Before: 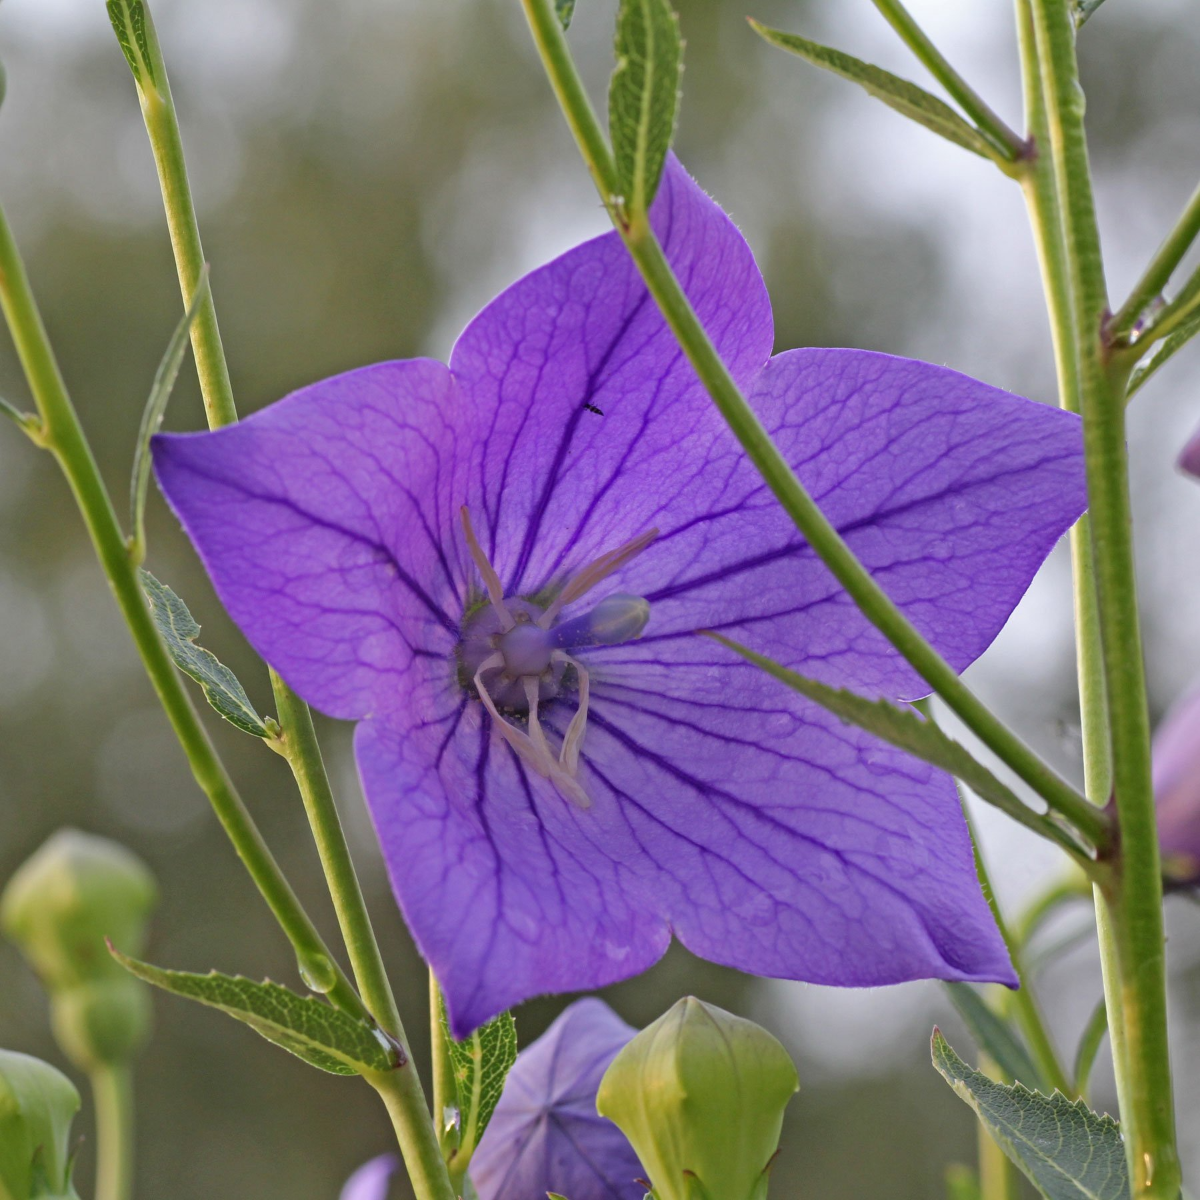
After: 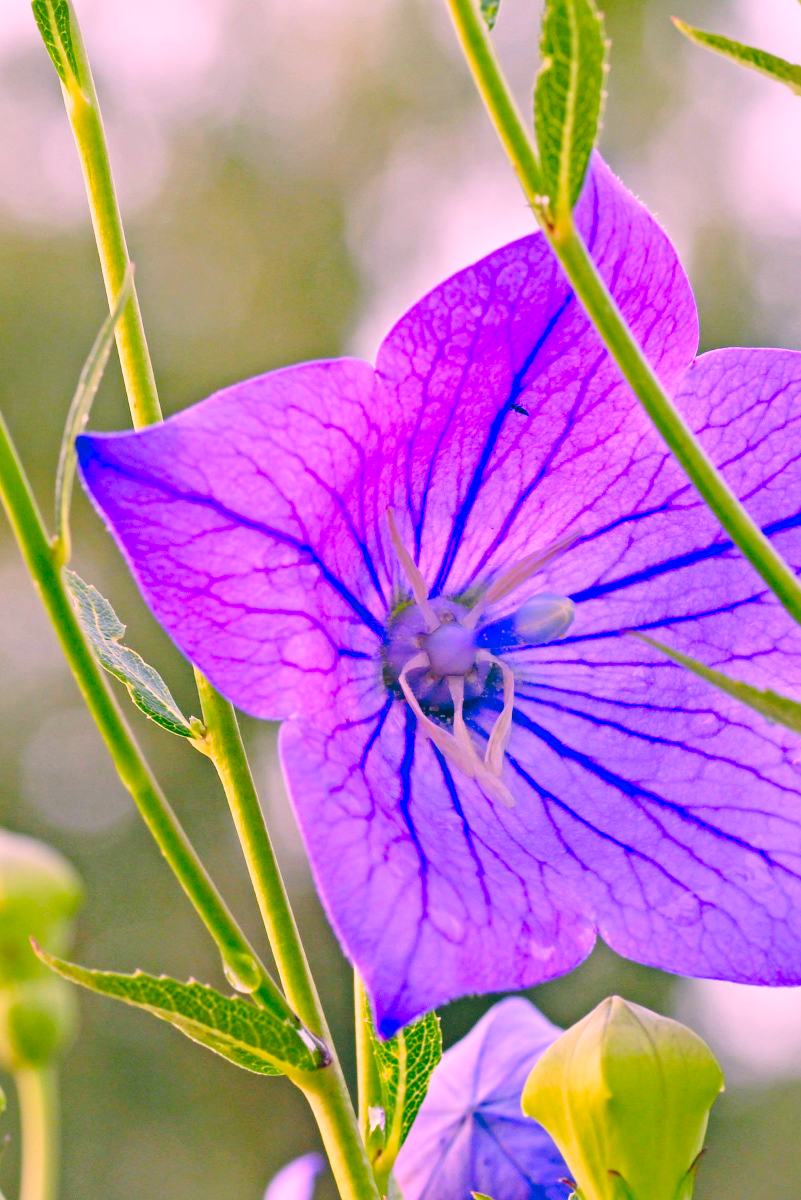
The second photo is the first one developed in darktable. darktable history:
crop and rotate: left 6.273%, right 26.942%
base curve: curves: ch0 [(0, 0) (0.032, 0.037) (0.105, 0.228) (0.435, 0.76) (0.856, 0.983) (1, 1)], preserve colors none
color correction: highlights a* 16.88, highlights b* 0.228, shadows a* -14.85, shadows b* -14.43, saturation 1.49
